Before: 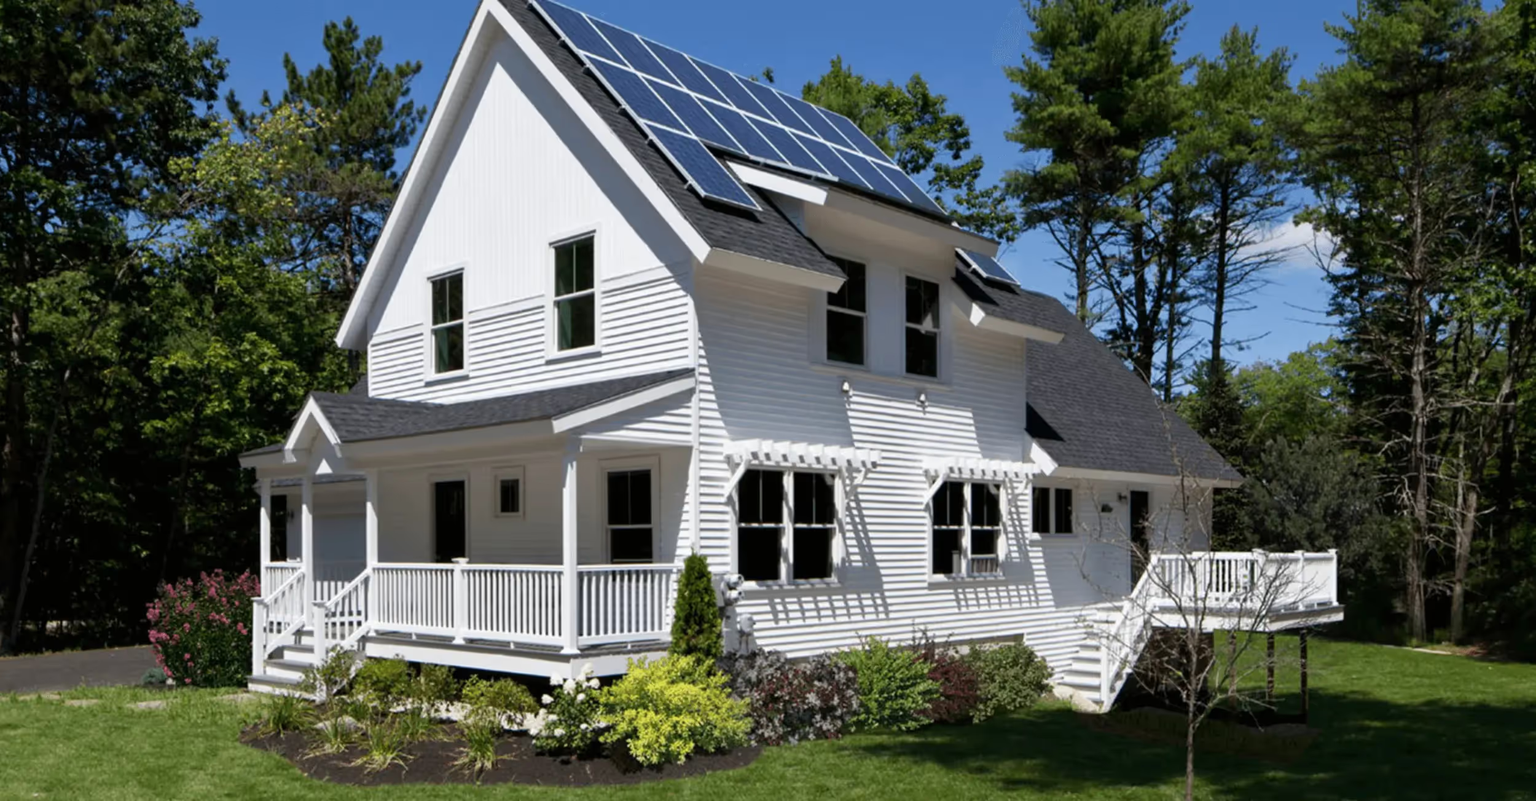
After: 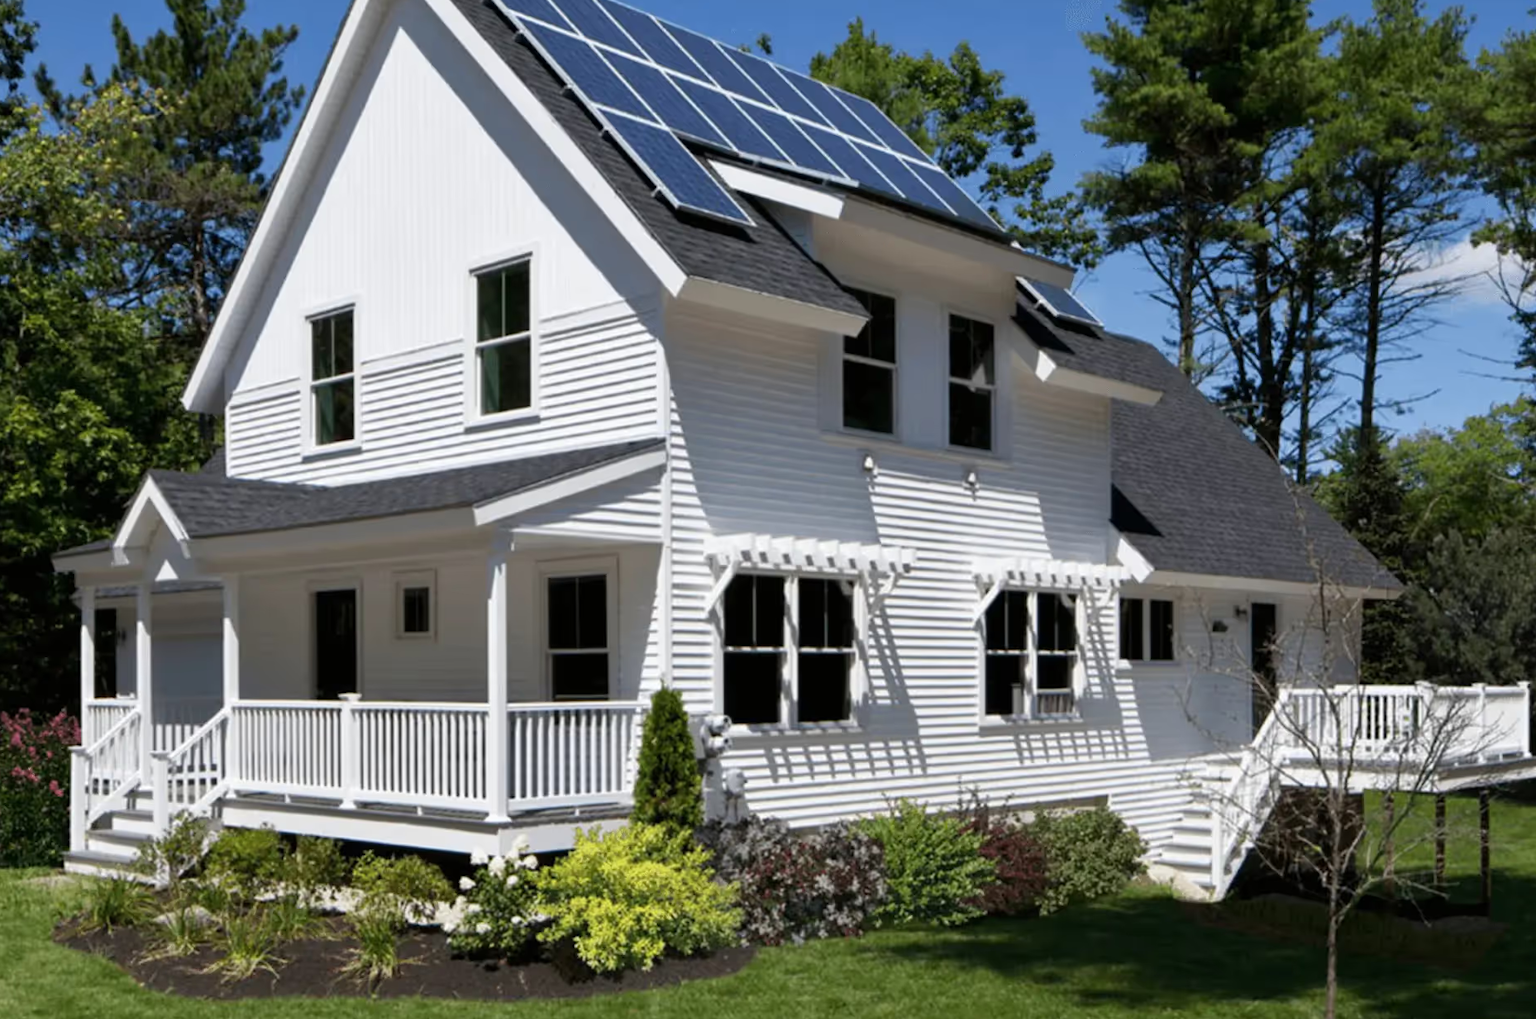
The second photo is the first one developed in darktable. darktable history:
crop and rotate: left 13.102%, top 5.324%, right 12.559%
